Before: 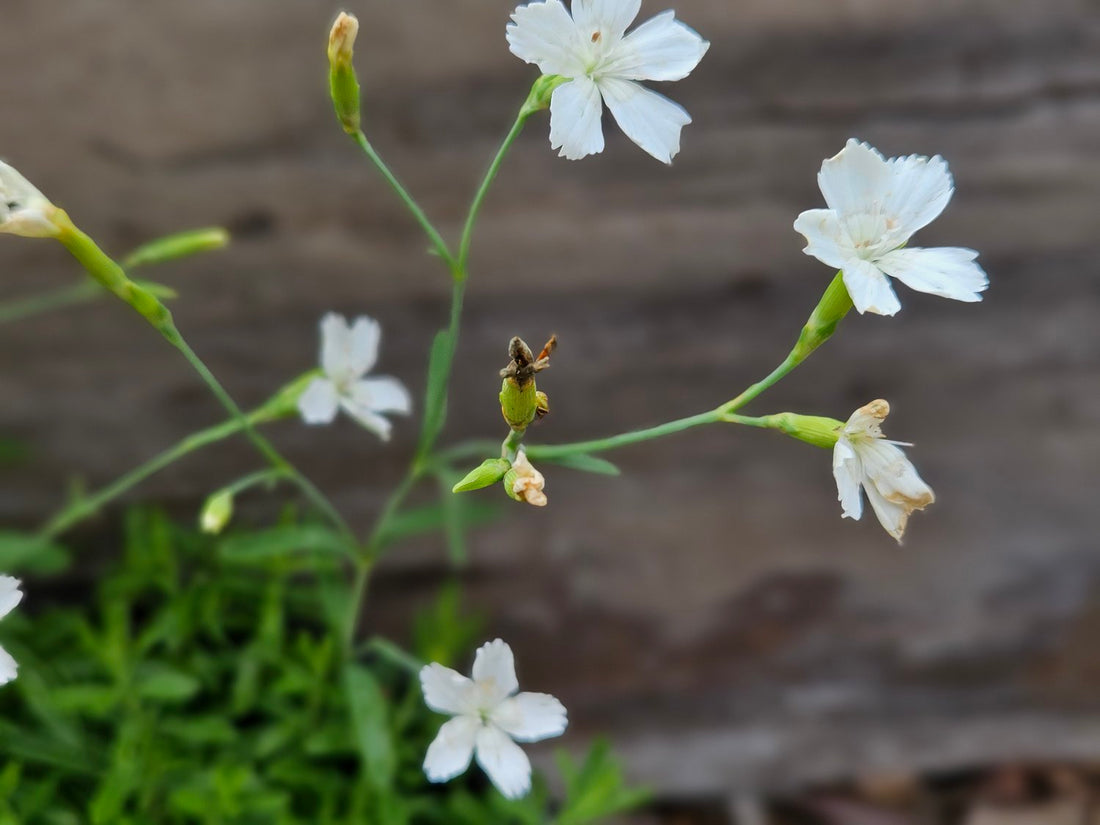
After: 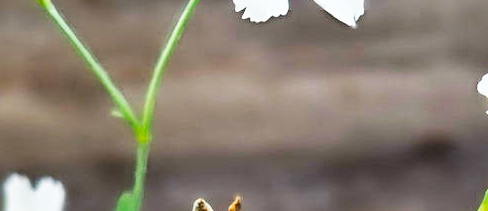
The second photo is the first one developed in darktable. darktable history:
crop: left 28.779%, top 16.816%, right 26.838%, bottom 57.594%
sharpen: radius 3.987
base curve: curves: ch0 [(0, 0) (0.007, 0.004) (0.027, 0.03) (0.046, 0.07) (0.207, 0.54) (0.442, 0.872) (0.673, 0.972) (1, 1)], preserve colors none
shadows and highlights: shadows 36.56, highlights -26.84, highlights color adjustment 31.86%, soften with gaussian
